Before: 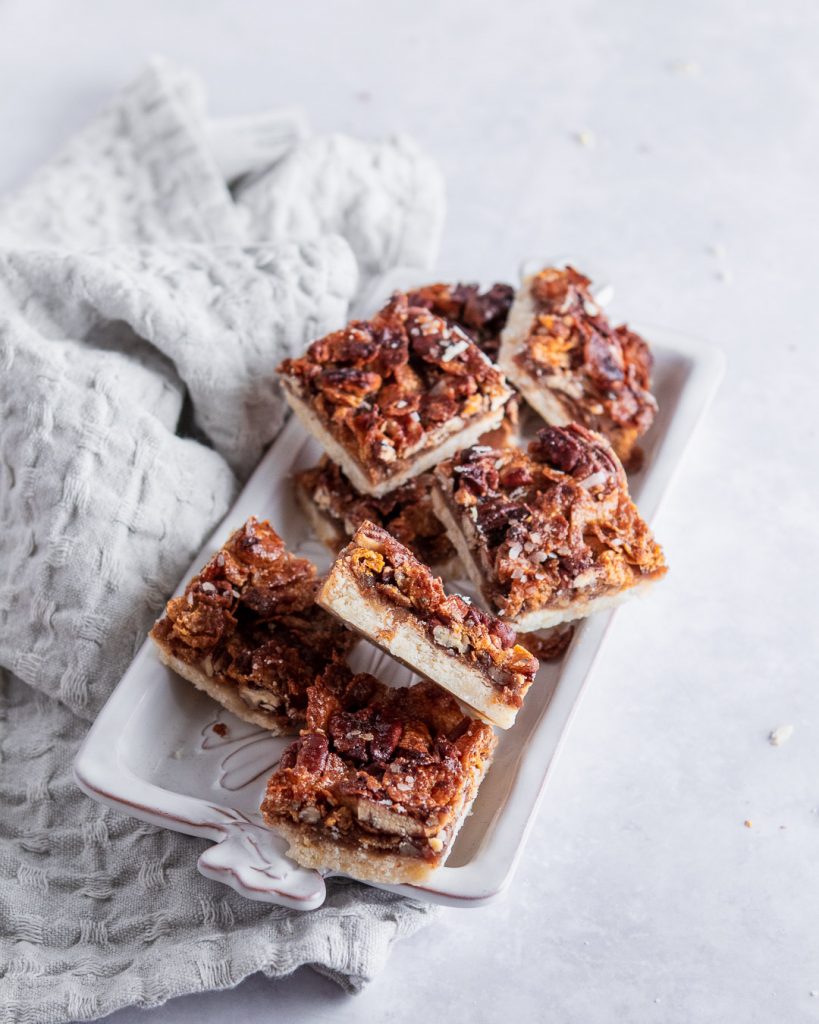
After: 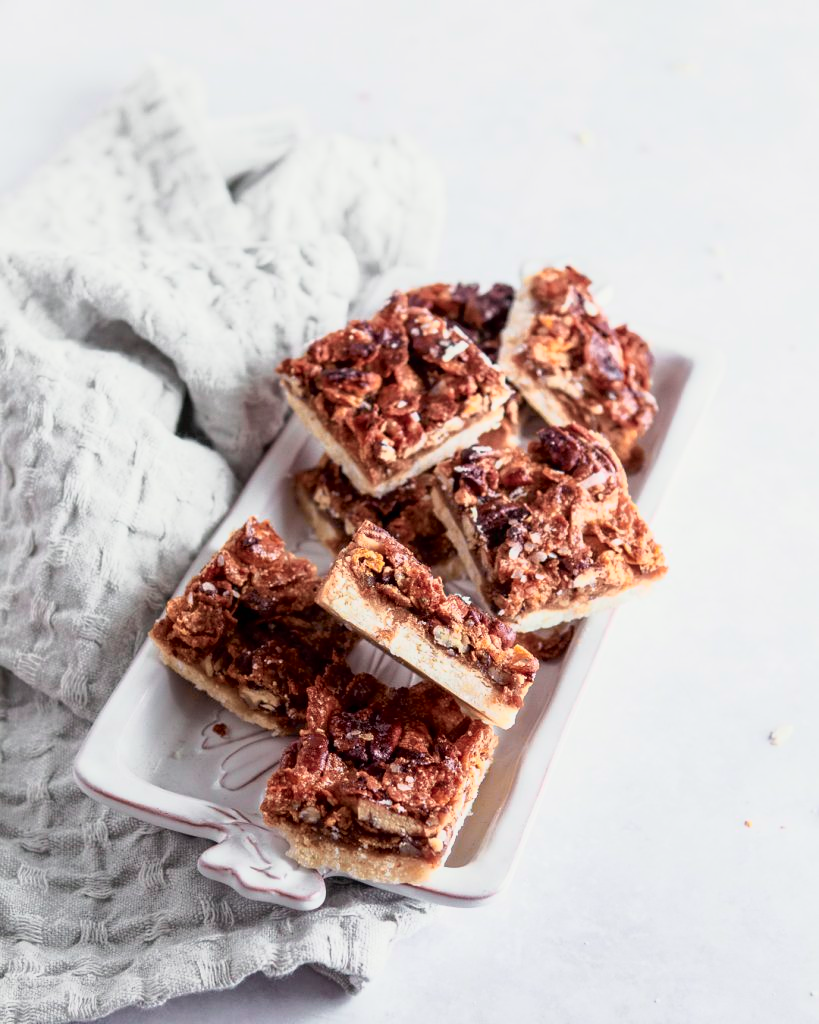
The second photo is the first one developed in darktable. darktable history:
tone curve: curves: ch0 [(0, 0) (0.105, 0.068) (0.181, 0.185) (0.28, 0.291) (0.384, 0.404) (0.485, 0.531) (0.638, 0.681) (0.795, 0.879) (1, 0.977)]; ch1 [(0, 0) (0.161, 0.092) (0.35, 0.33) (0.379, 0.401) (0.456, 0.469) (0.504, 0.5) (0.512, 0.514) (0.58, 0.597) (0.635, 0.646) (1, 1)]; ch2 [(0, 0) (0.371, 0.362) (0.437, 0.437) (0.5, 0.5) (0.53, 0.523) (0.56, 0.58) (0.622, 0.606) (1, 1)], color space Lab, independent channels, preserve colors none
color correction: highlights b* 3
